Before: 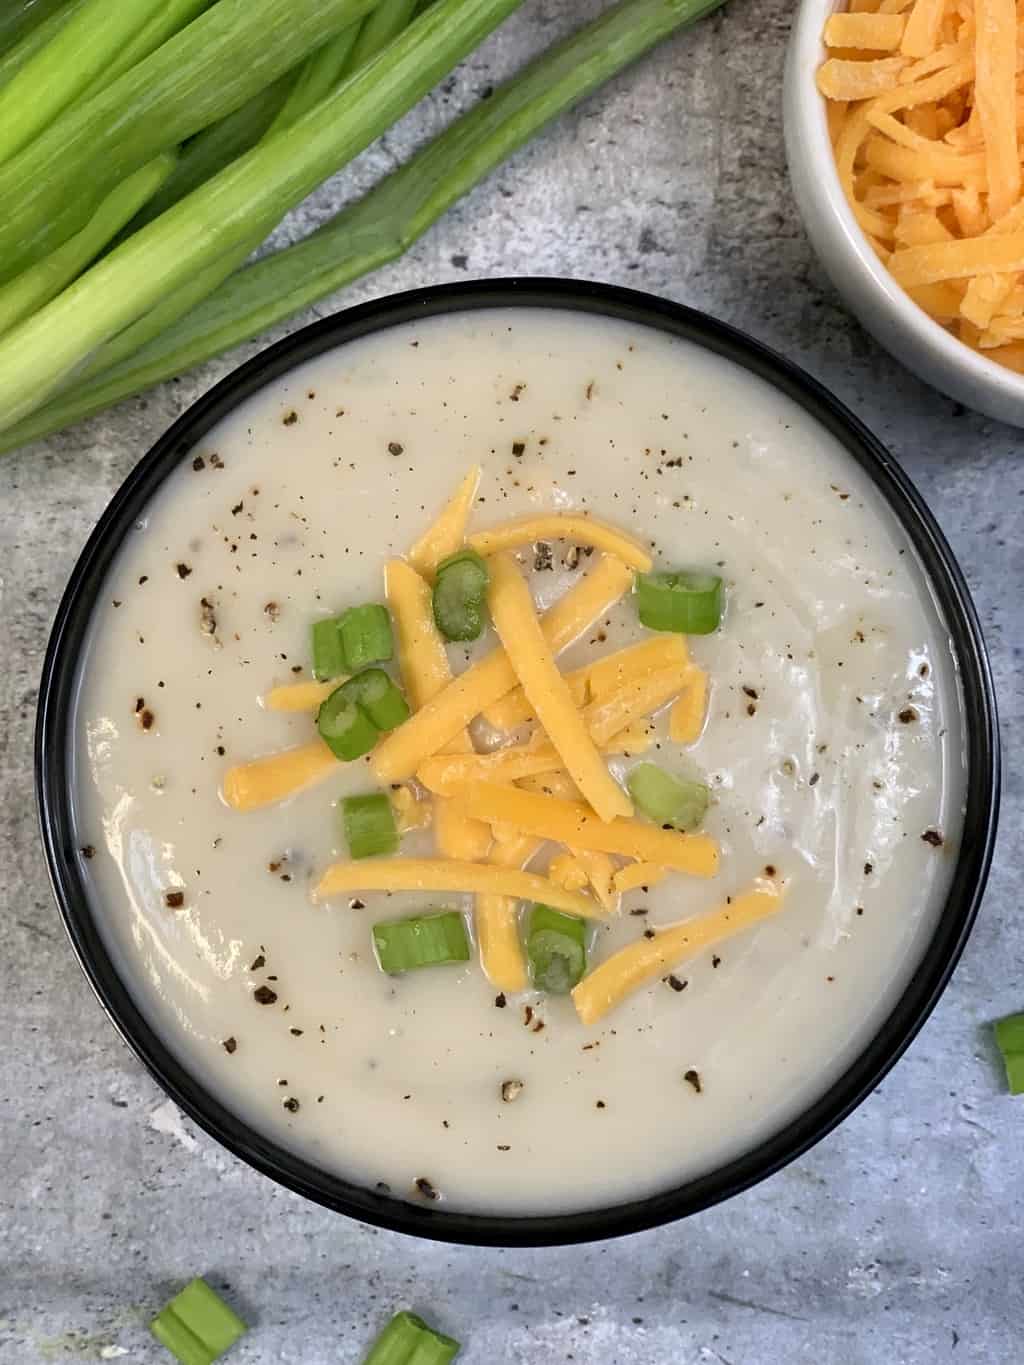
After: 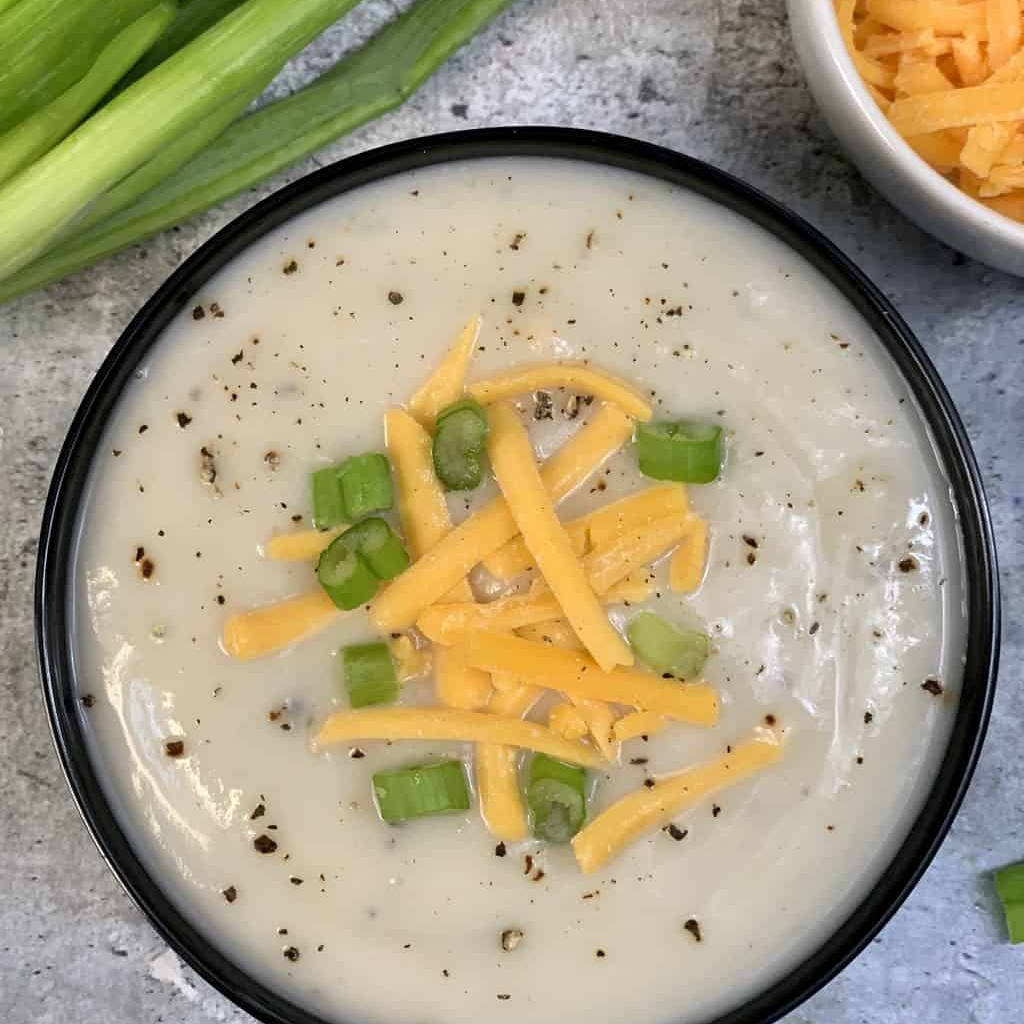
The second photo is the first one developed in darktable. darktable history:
crop: top 11.088%, bottom 13.826%
